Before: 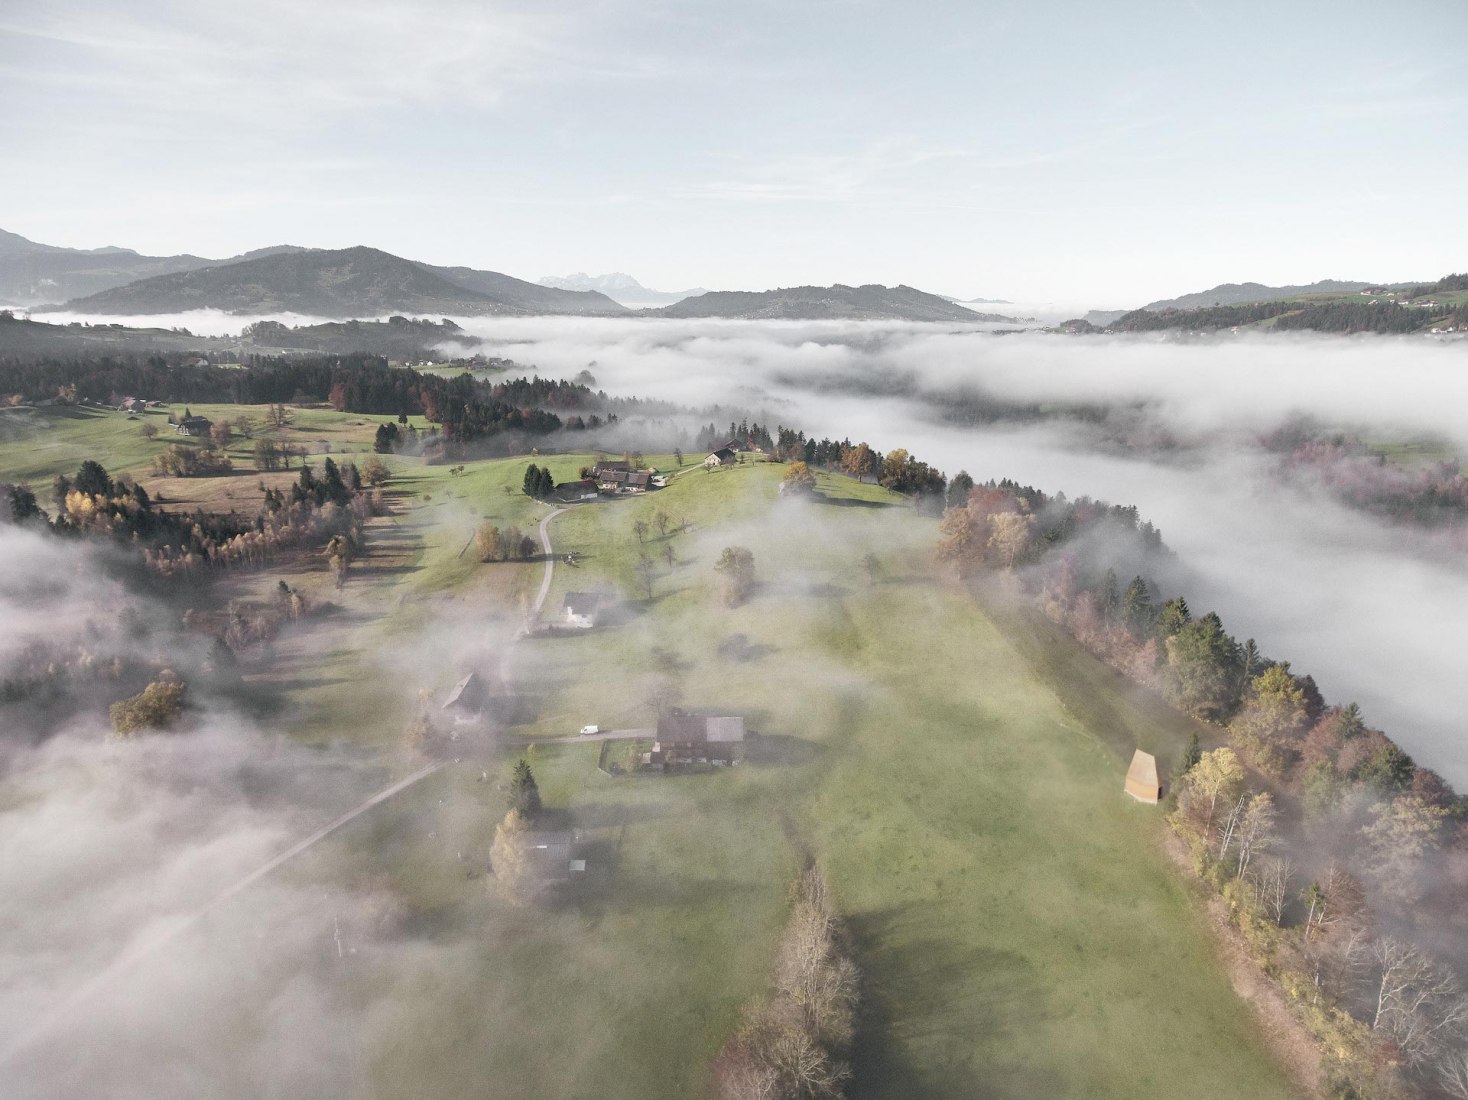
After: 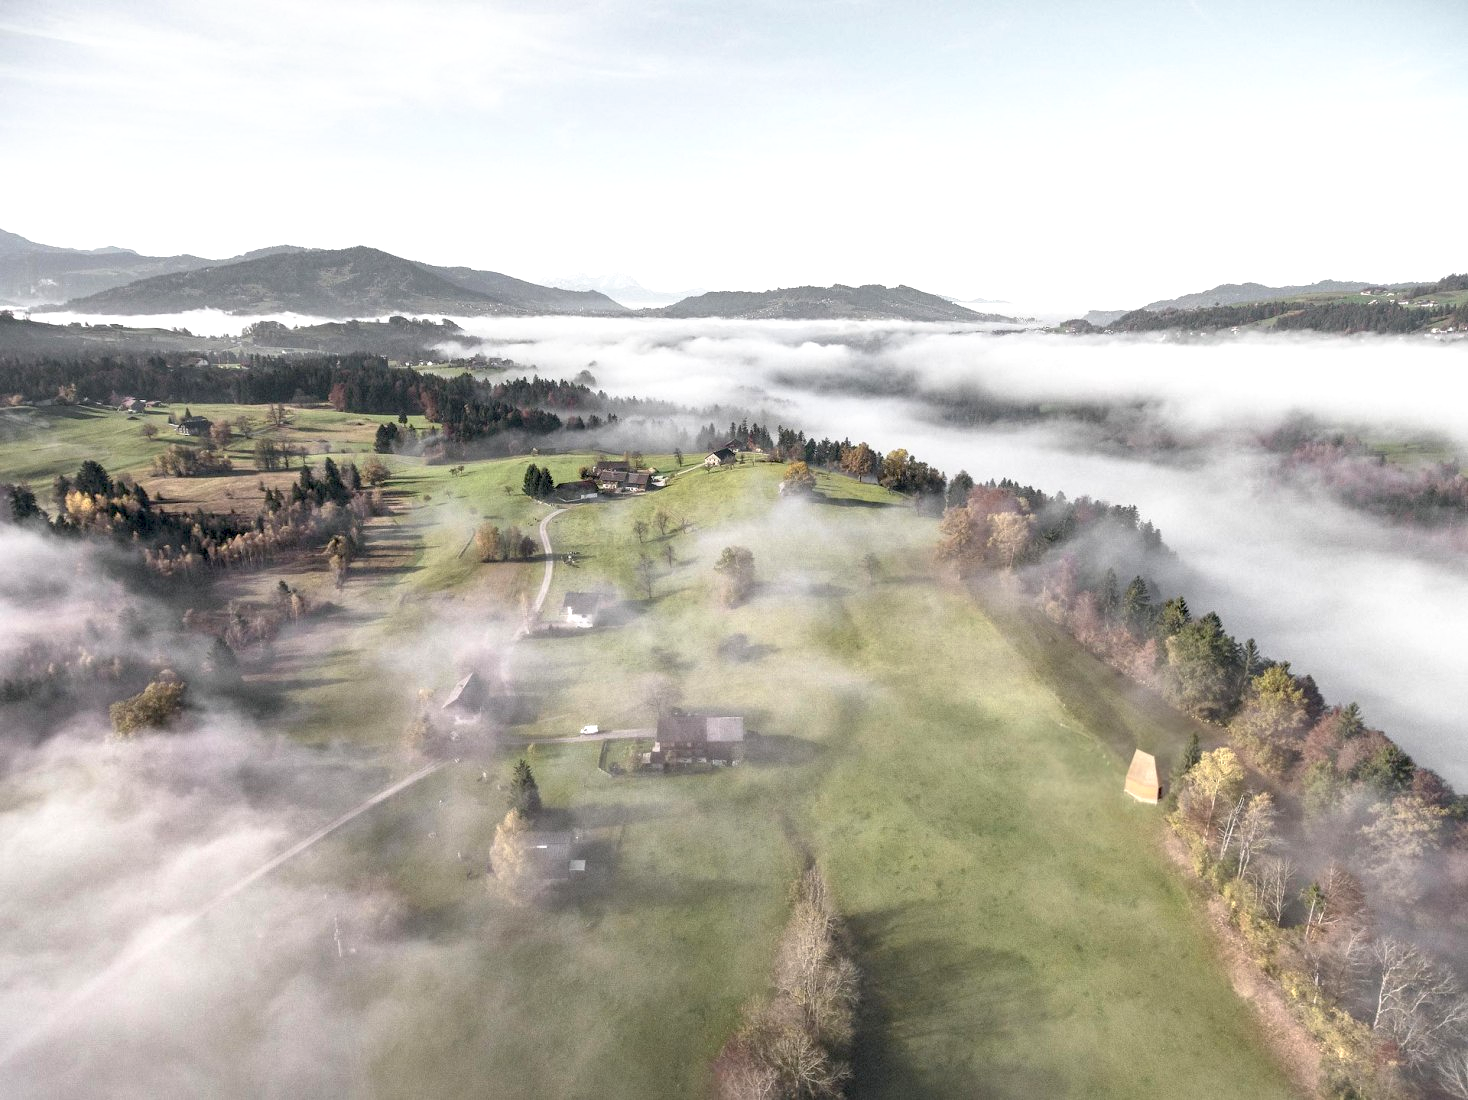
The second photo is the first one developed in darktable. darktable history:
exposure: exposure 0.2 EV, compensate highlight preservation false
base curve: curves: ch0 [(0.017, 0) (0.425, 0.441) (0.844, 0.933) (1, 1)], preserve colors none
local contrast: on, module defaults
